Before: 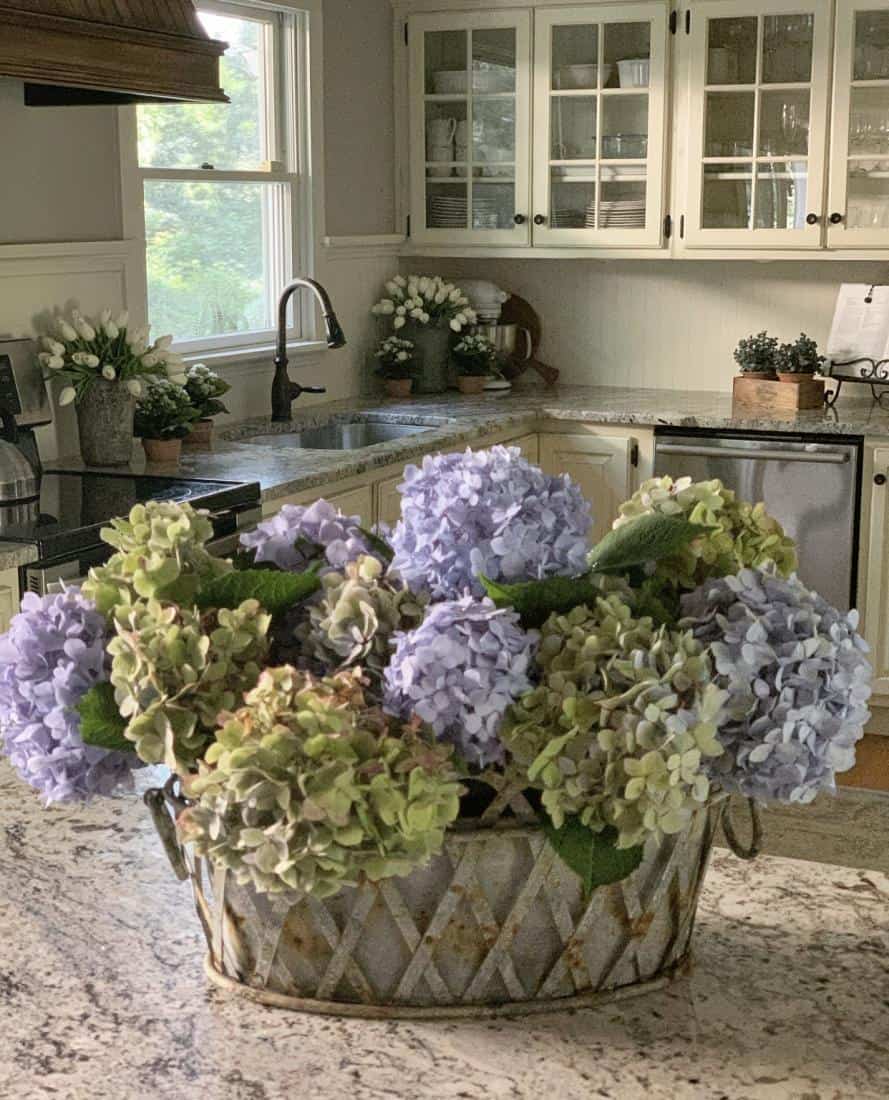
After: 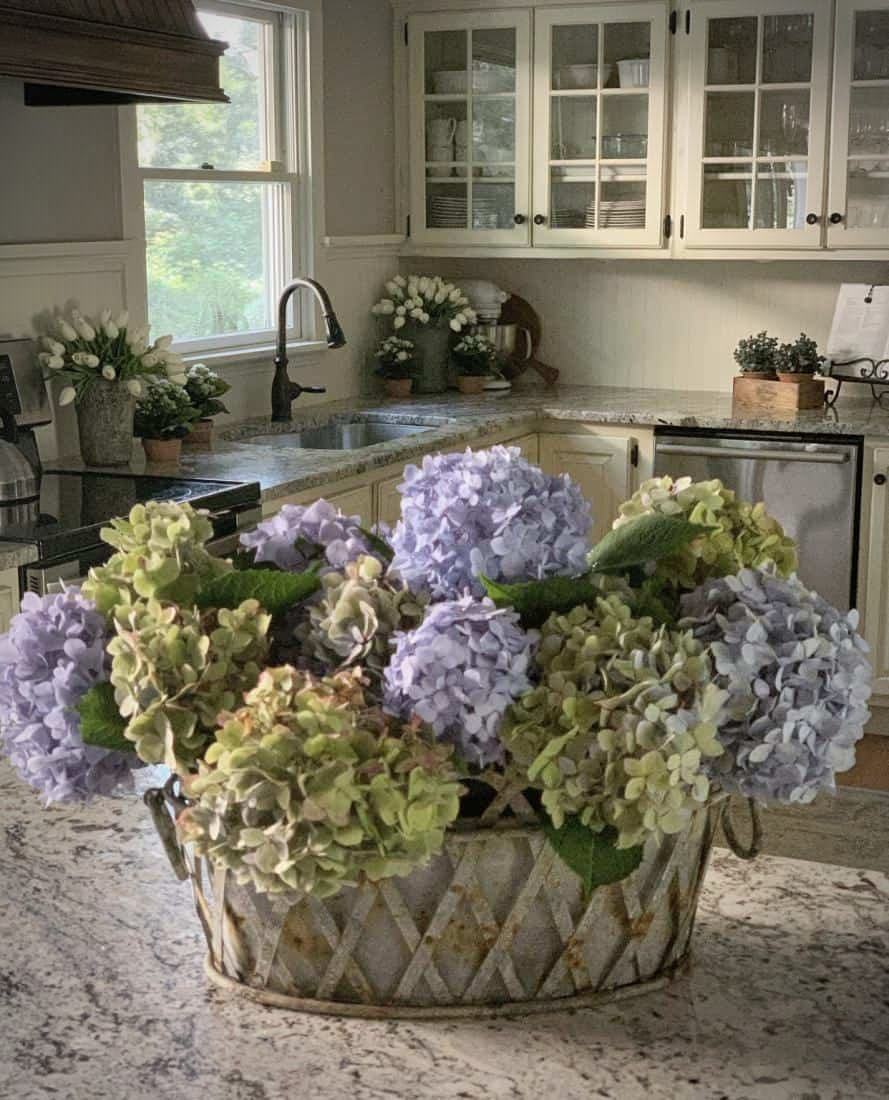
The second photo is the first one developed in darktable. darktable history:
vignetting: automatic ratio true
shadows and highlights: shadows 25, highlights -25
